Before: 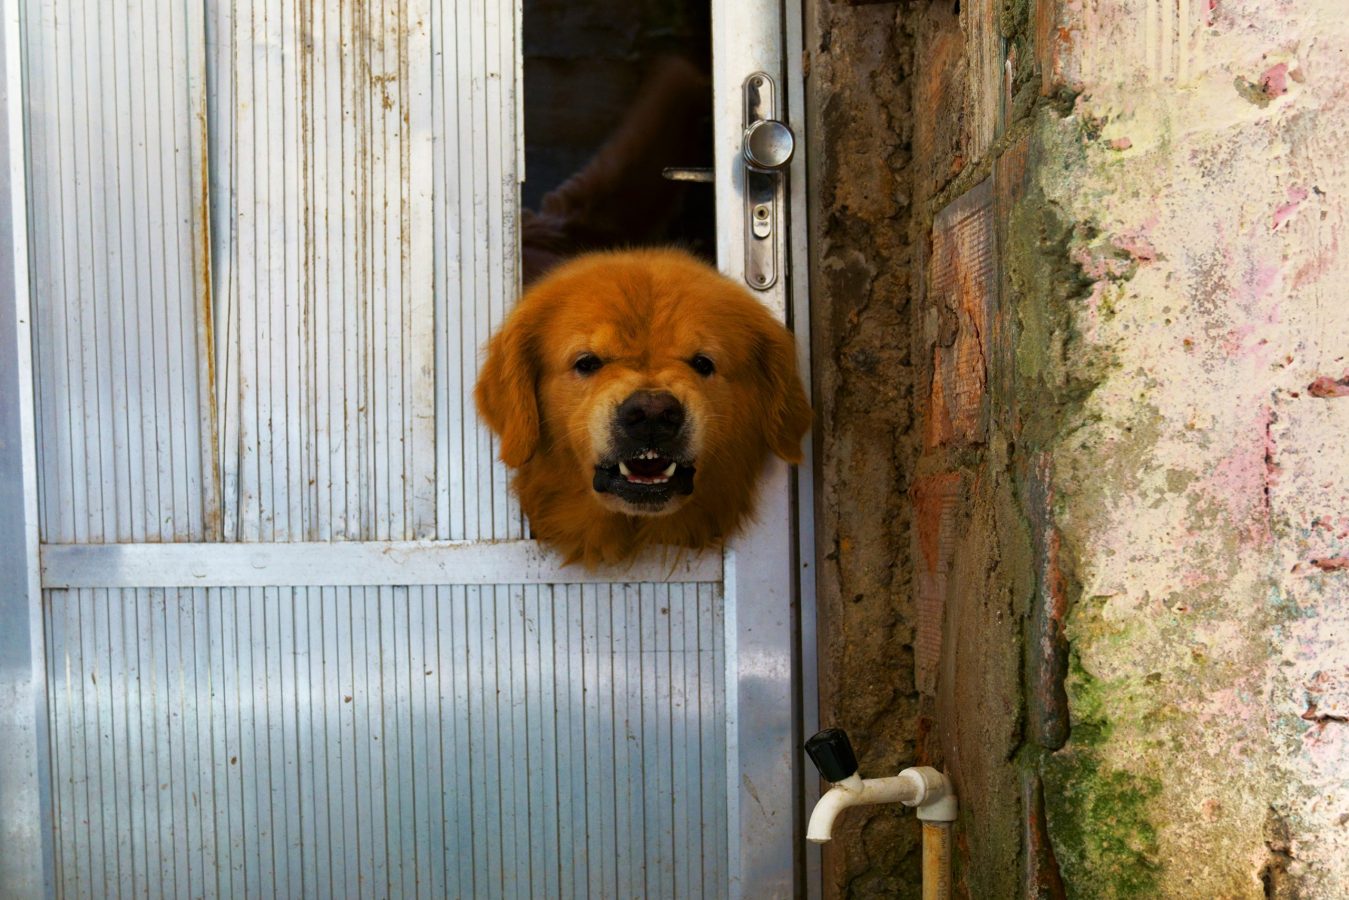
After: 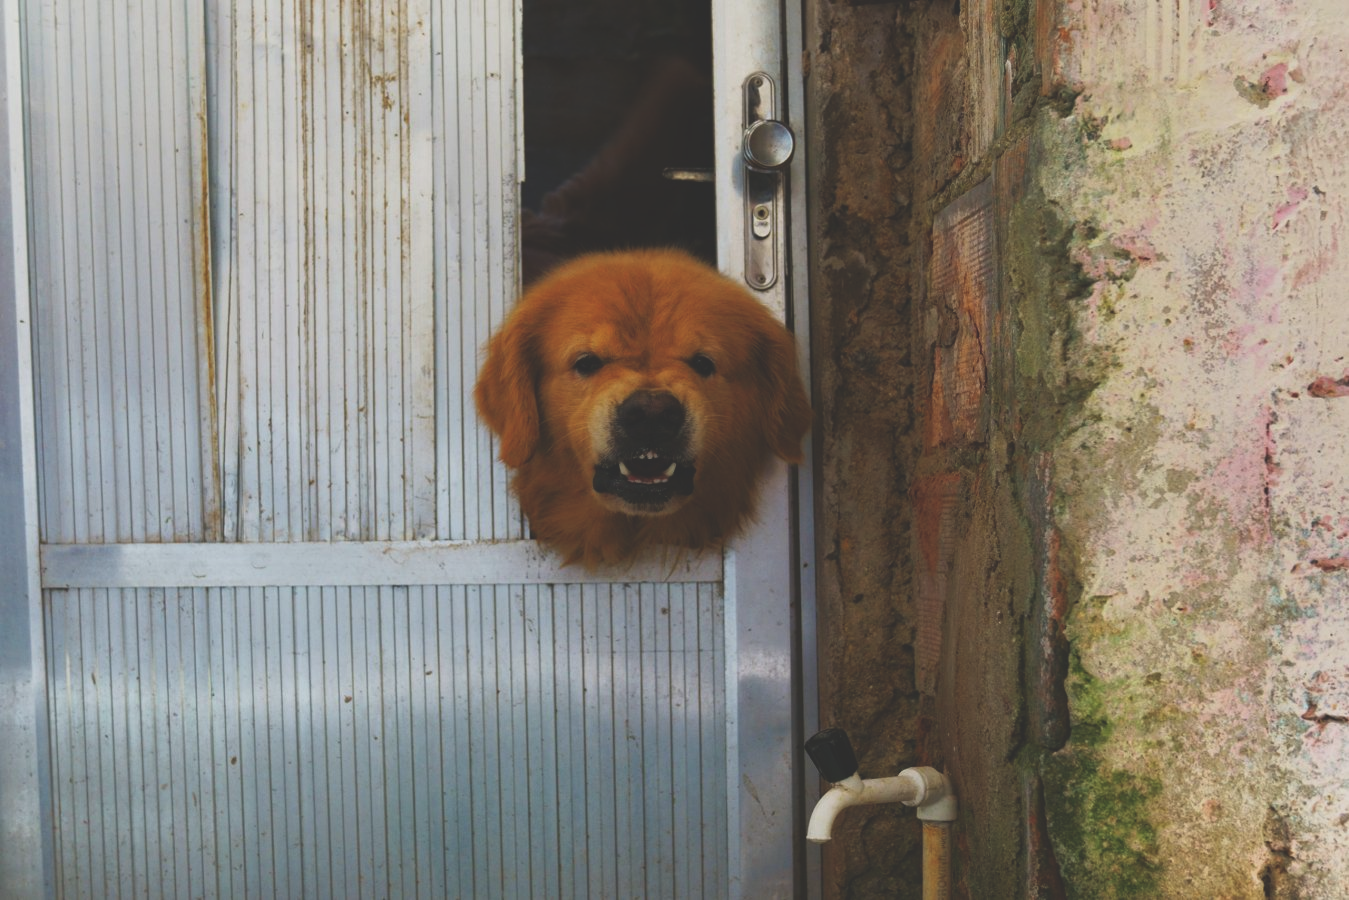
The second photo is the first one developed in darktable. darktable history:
exposure: black level correction -0.037, exposure -0.496 EV, compensate highlight preservation false
